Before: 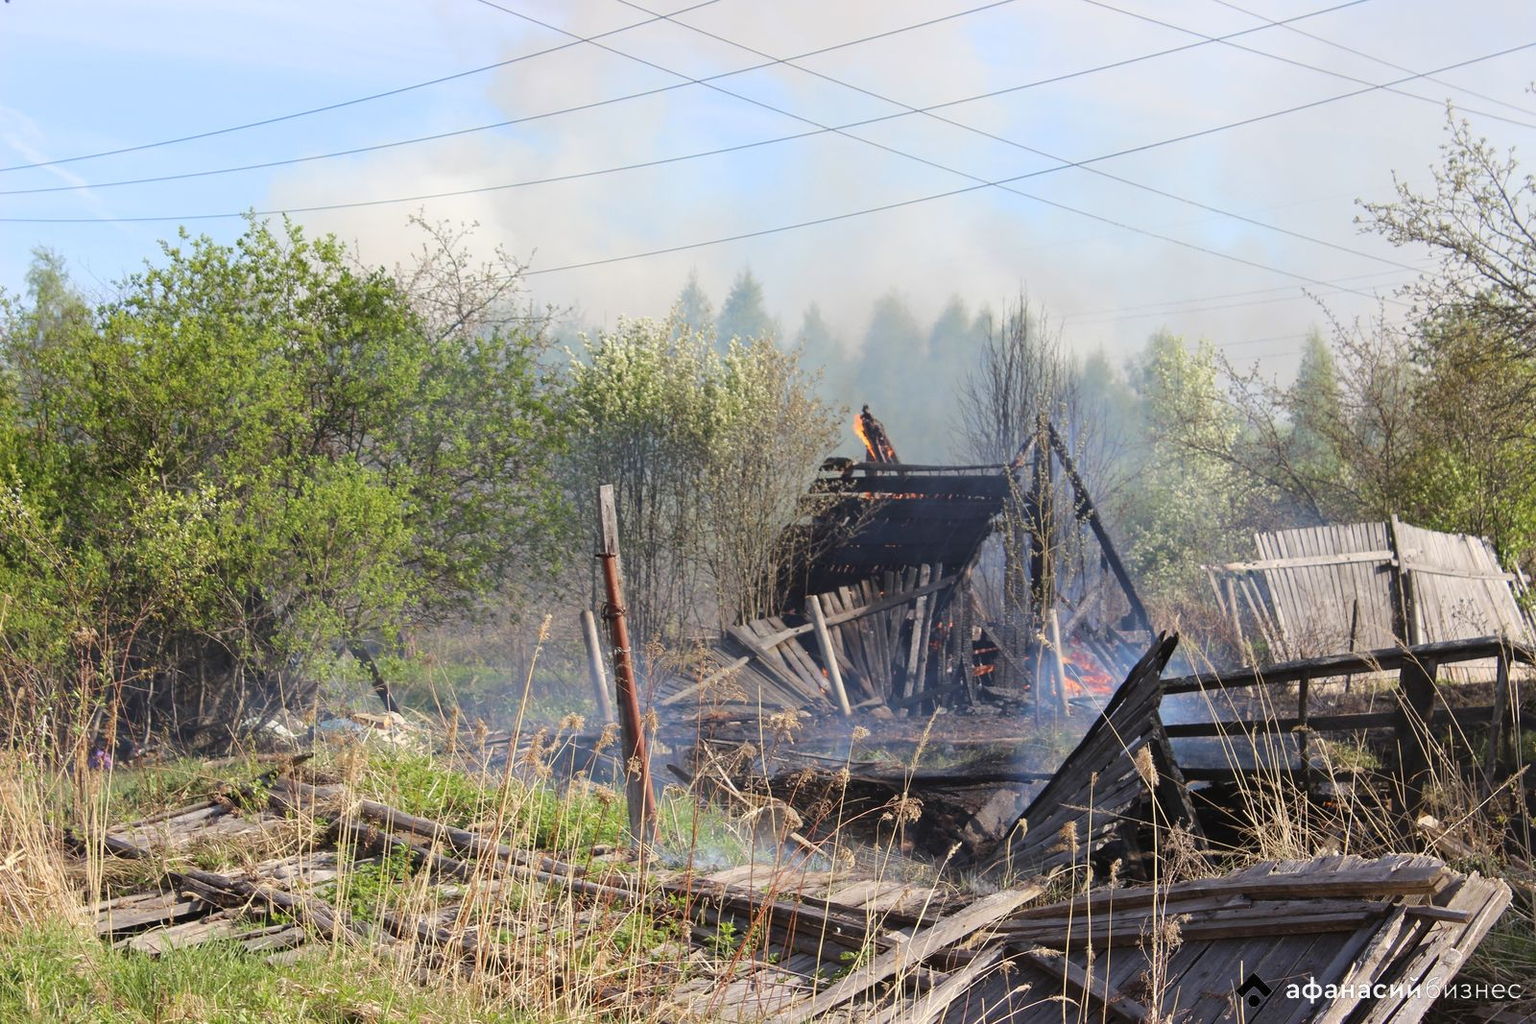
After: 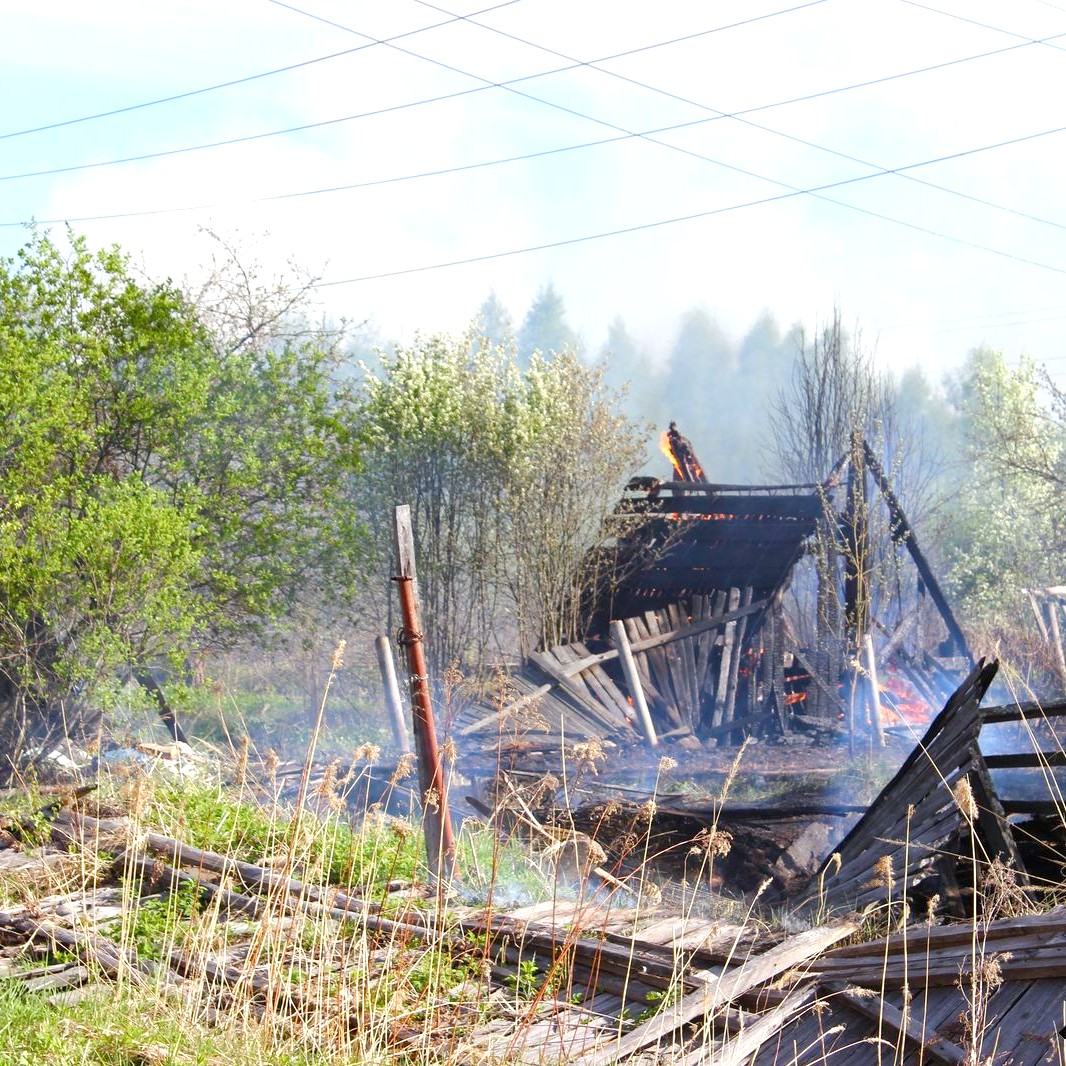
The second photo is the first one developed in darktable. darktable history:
color balance rgb: global offset › luminance -0.43%, perceptual saturation grading › global saturation 39.9%, perceptual saturation grading › highlights -25.766%, perceptual saturation grading › mid-tones 35.463%, perceptual saturation grading › shadows 35.03%, global vibrance -24.528%
crop and rotate: left 14.319%, right 19.023%
color calibration: gray › normalize channels true, x 0.355, y 0.368, temperature 4682.97 K, gamut compression 0.027
exposure: exposure 0.635 EV, compensate exposure bias true, compensate highlight preservation false
